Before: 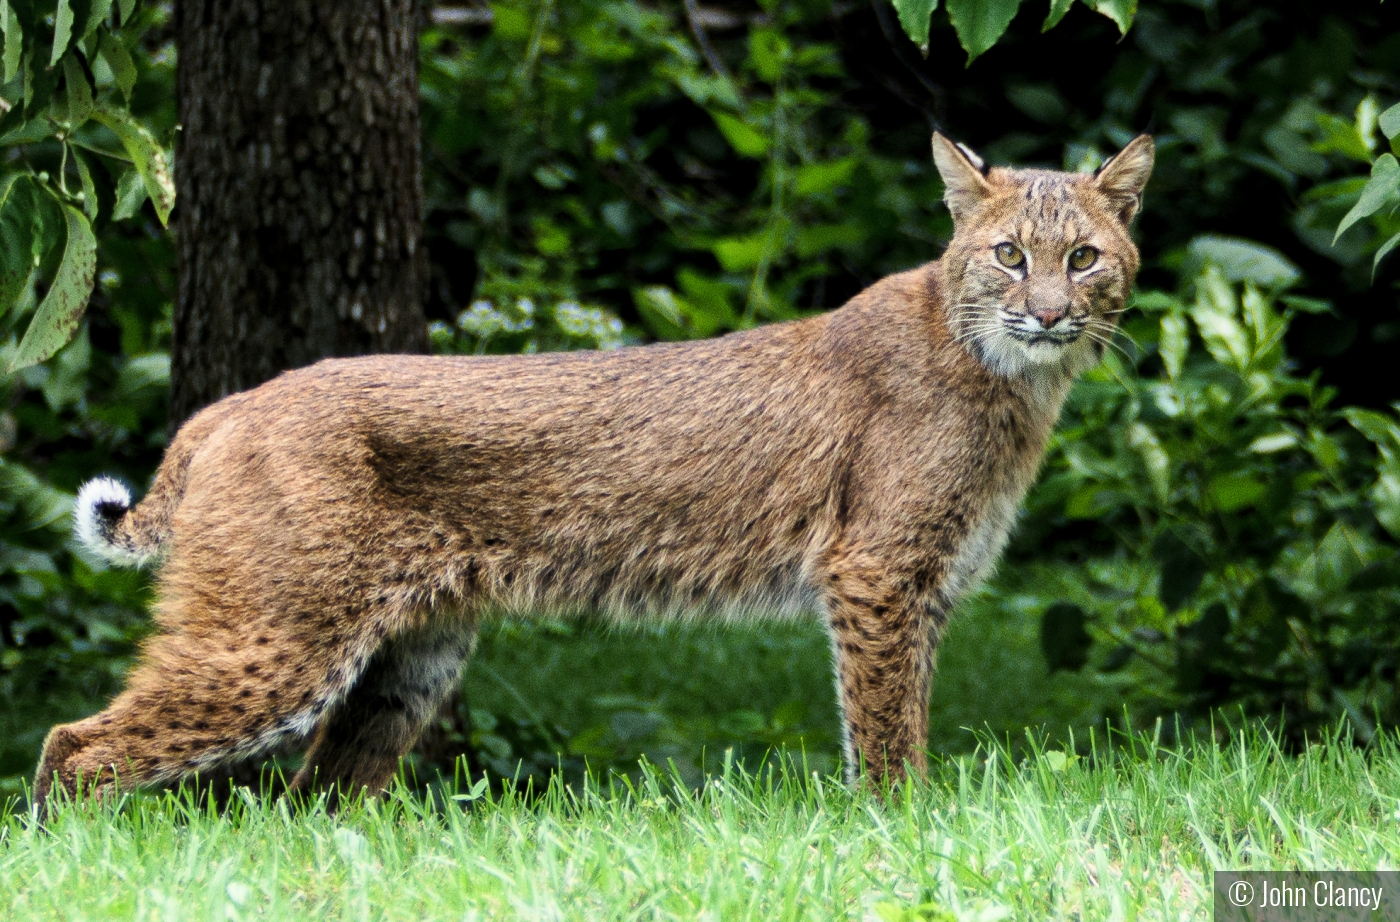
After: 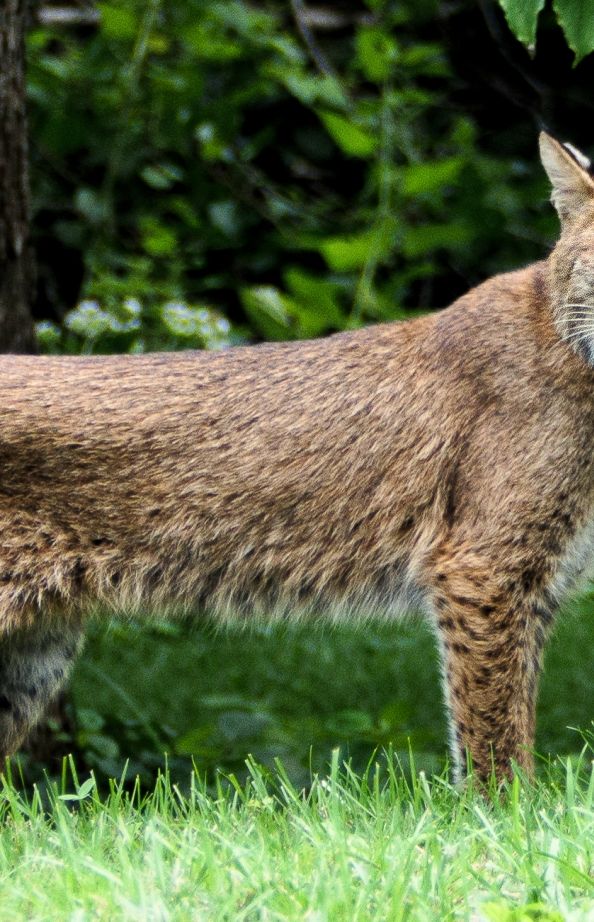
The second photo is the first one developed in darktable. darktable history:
crop: left 28.142%, right 29.415%
